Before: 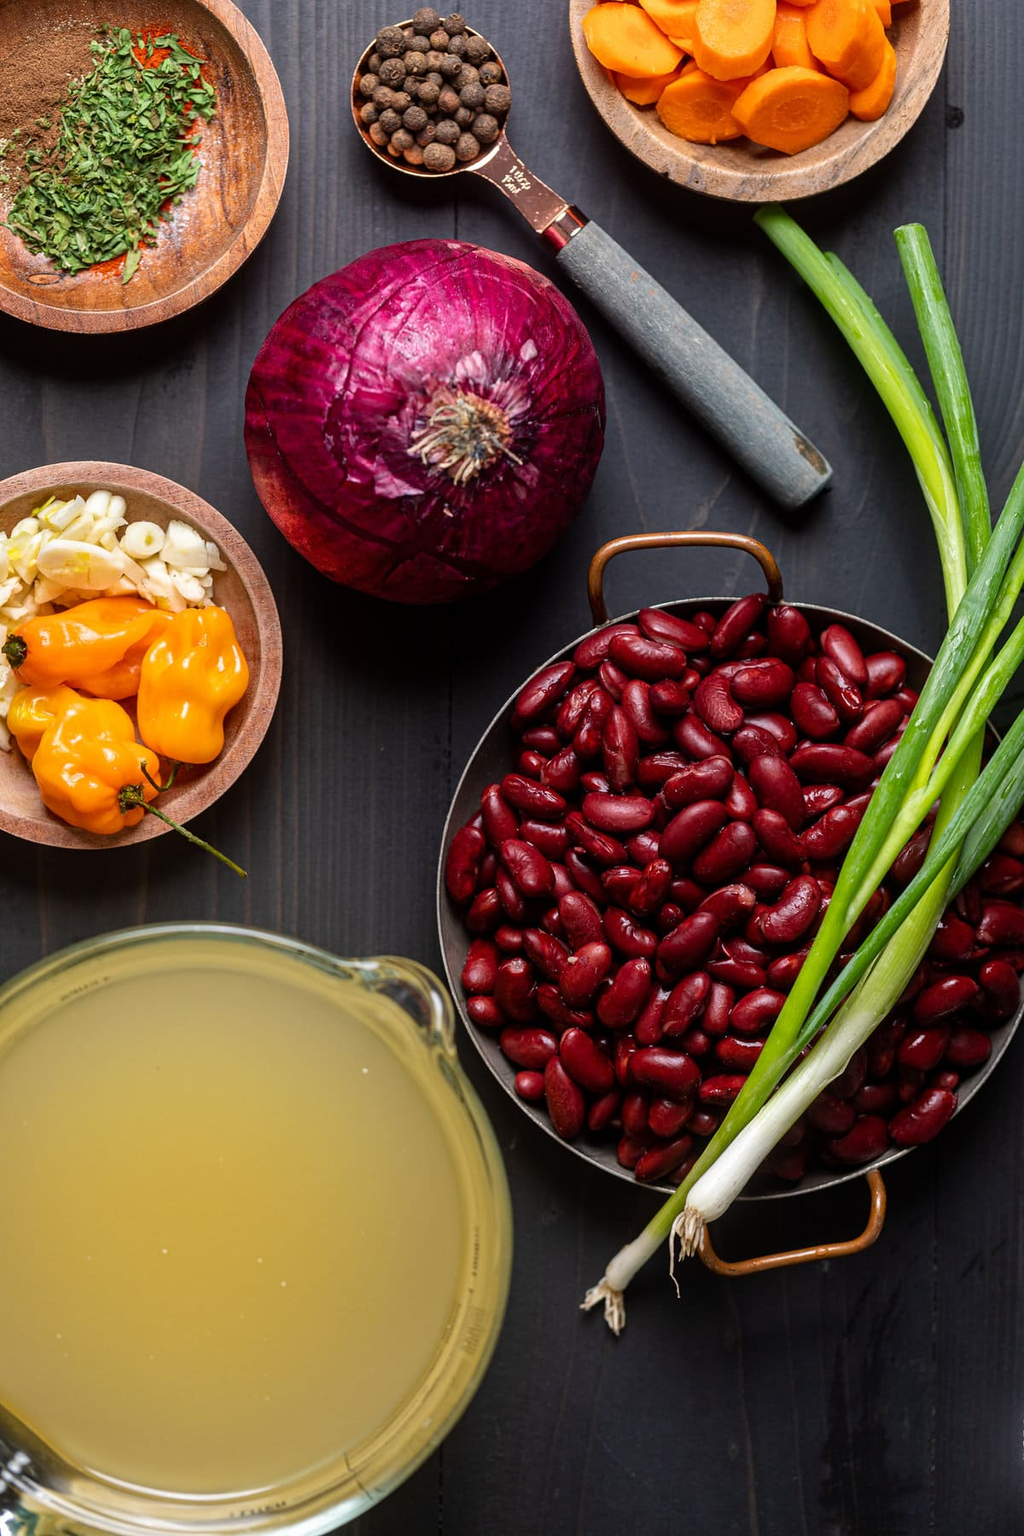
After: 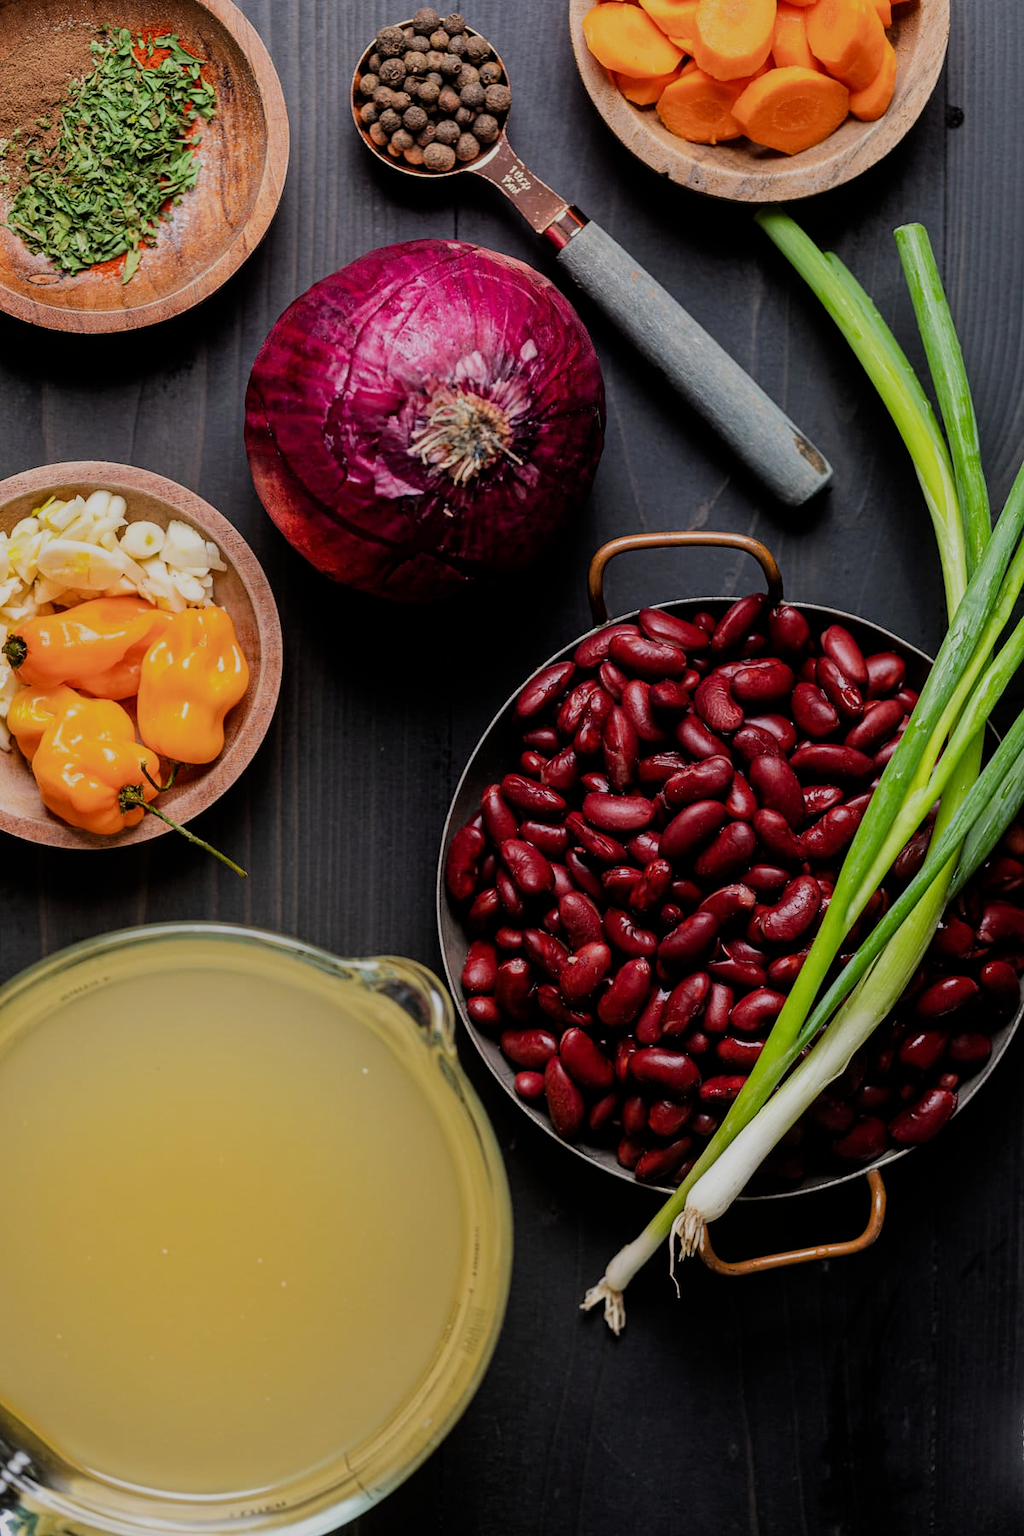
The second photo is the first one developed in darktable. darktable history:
filmic rgb: black relative exposure -6.99 EV, white relative exposure 5.67 EV, hardness 2.86, preserve chrominance max RGB
